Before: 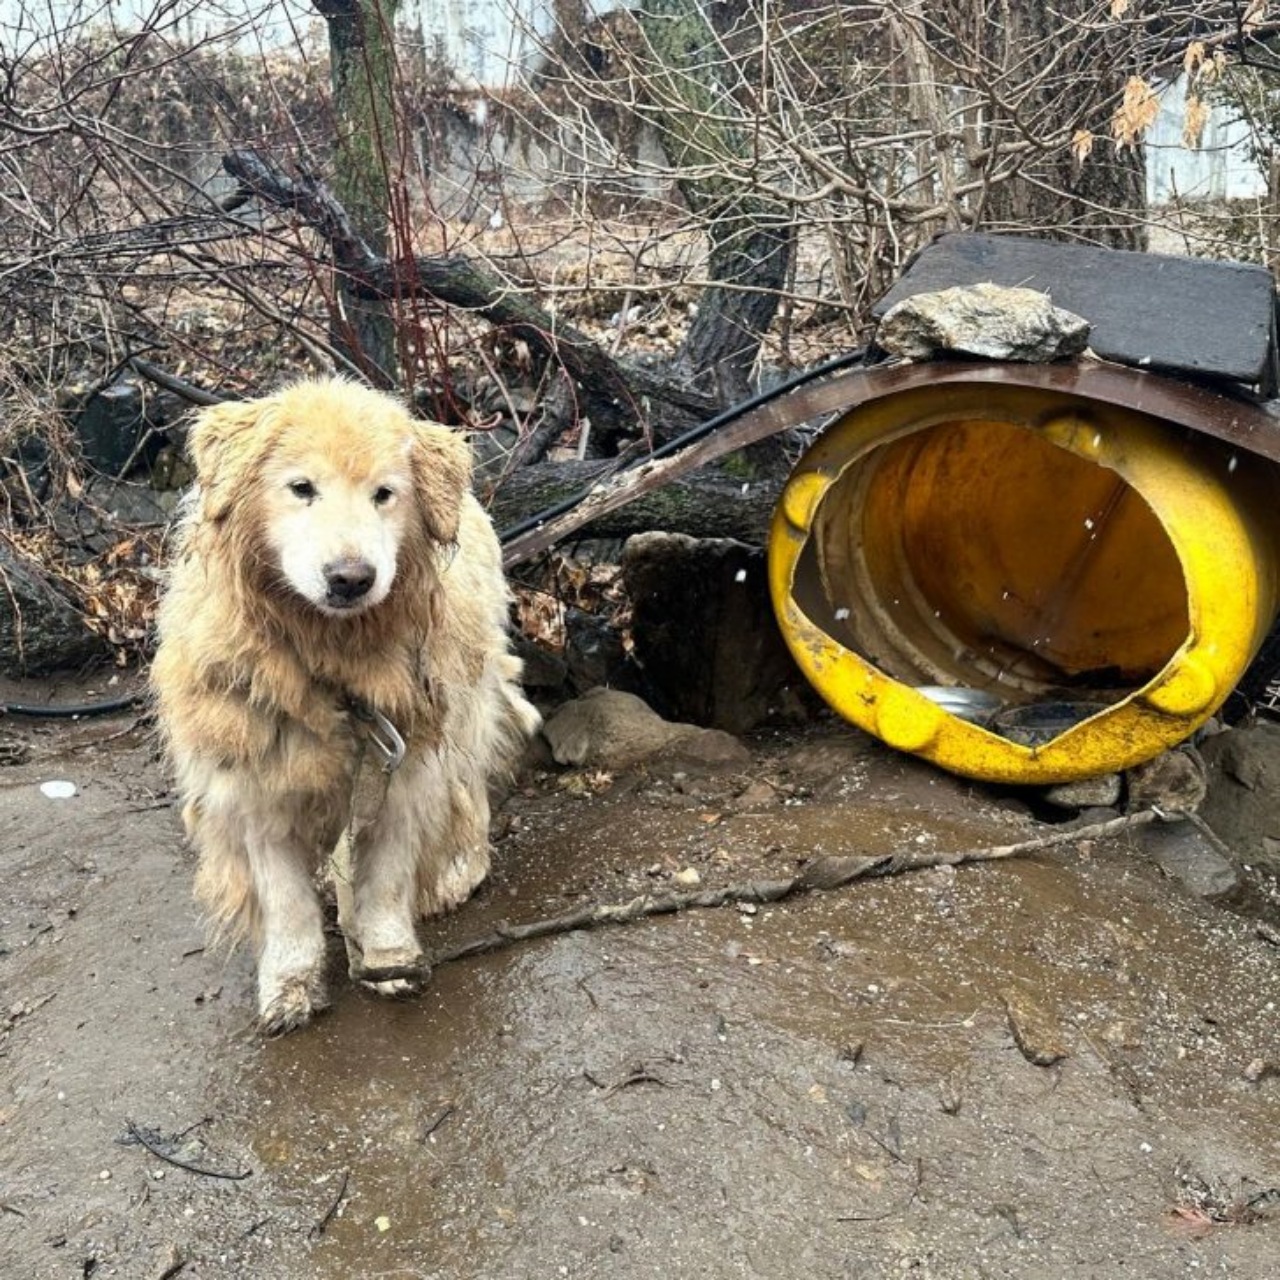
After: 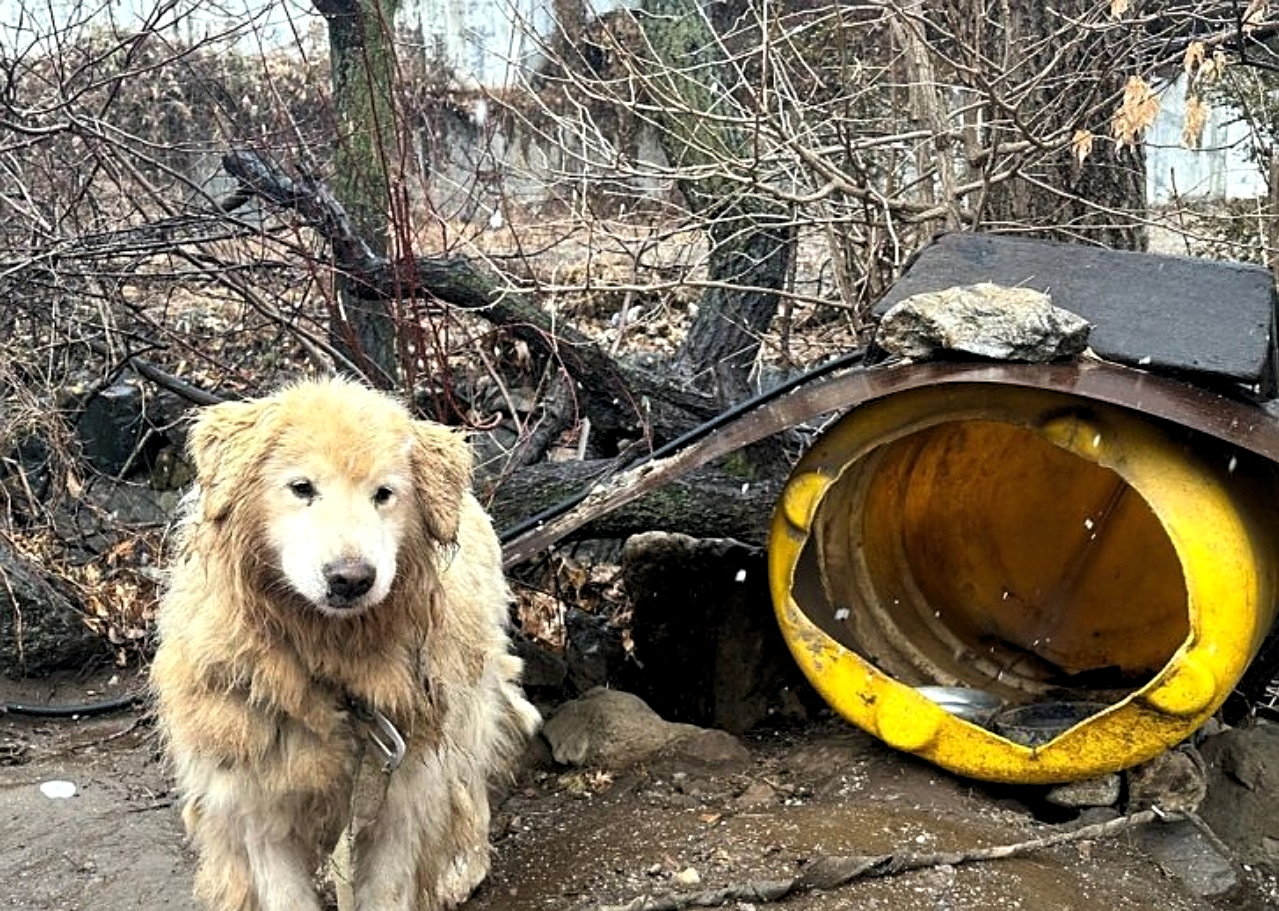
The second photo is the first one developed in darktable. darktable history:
crop: right 0%, bottom 28.819%
sharpen: on, module defaults
levels: levels [0.031, 0.5, 0.969]
